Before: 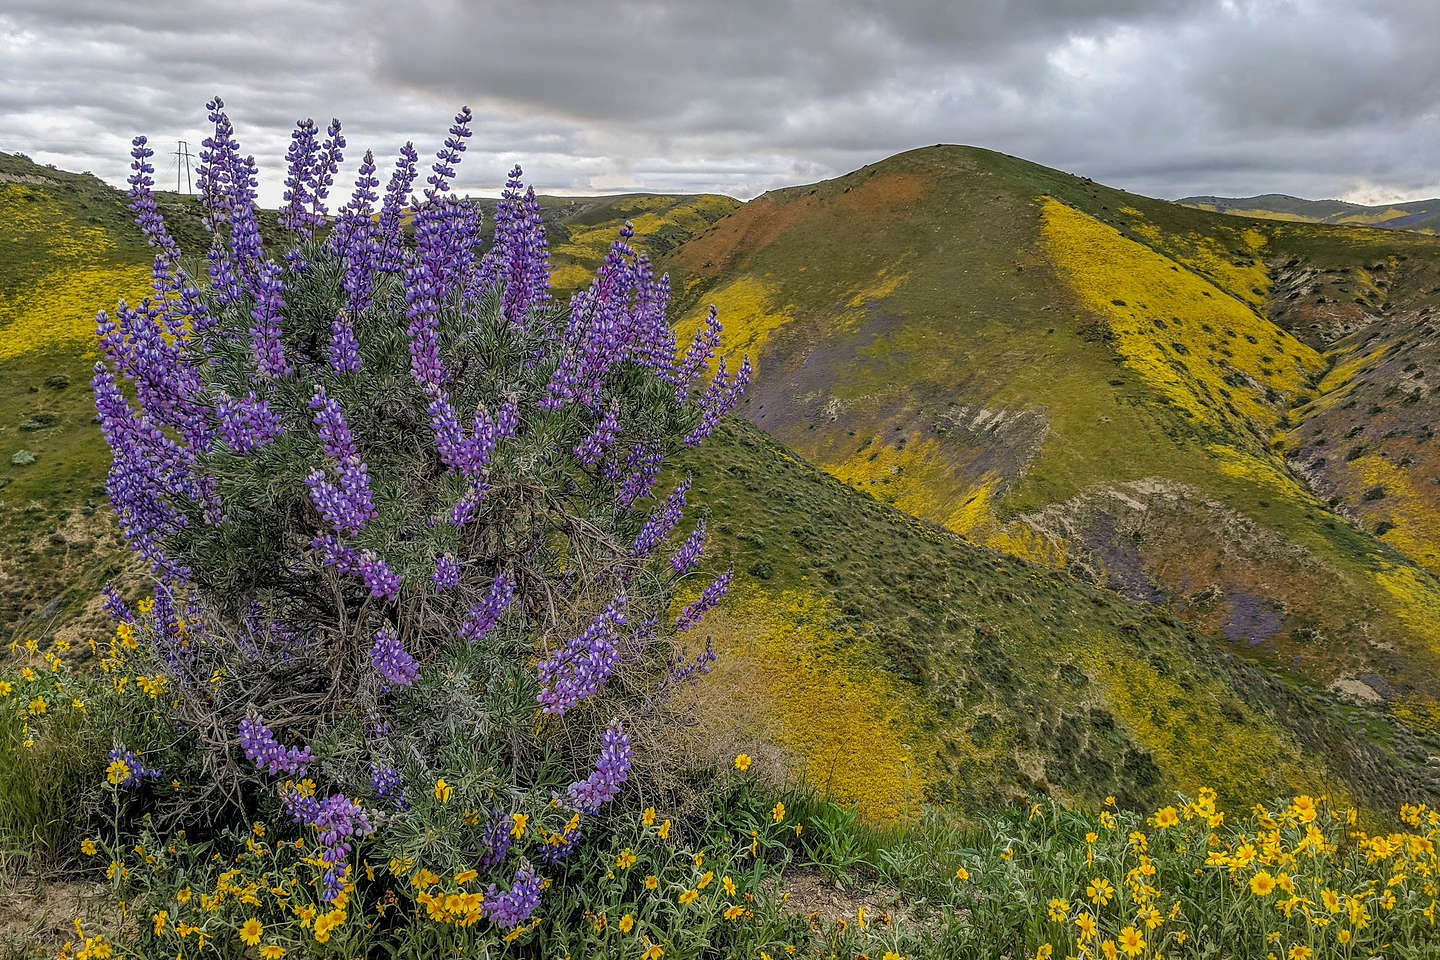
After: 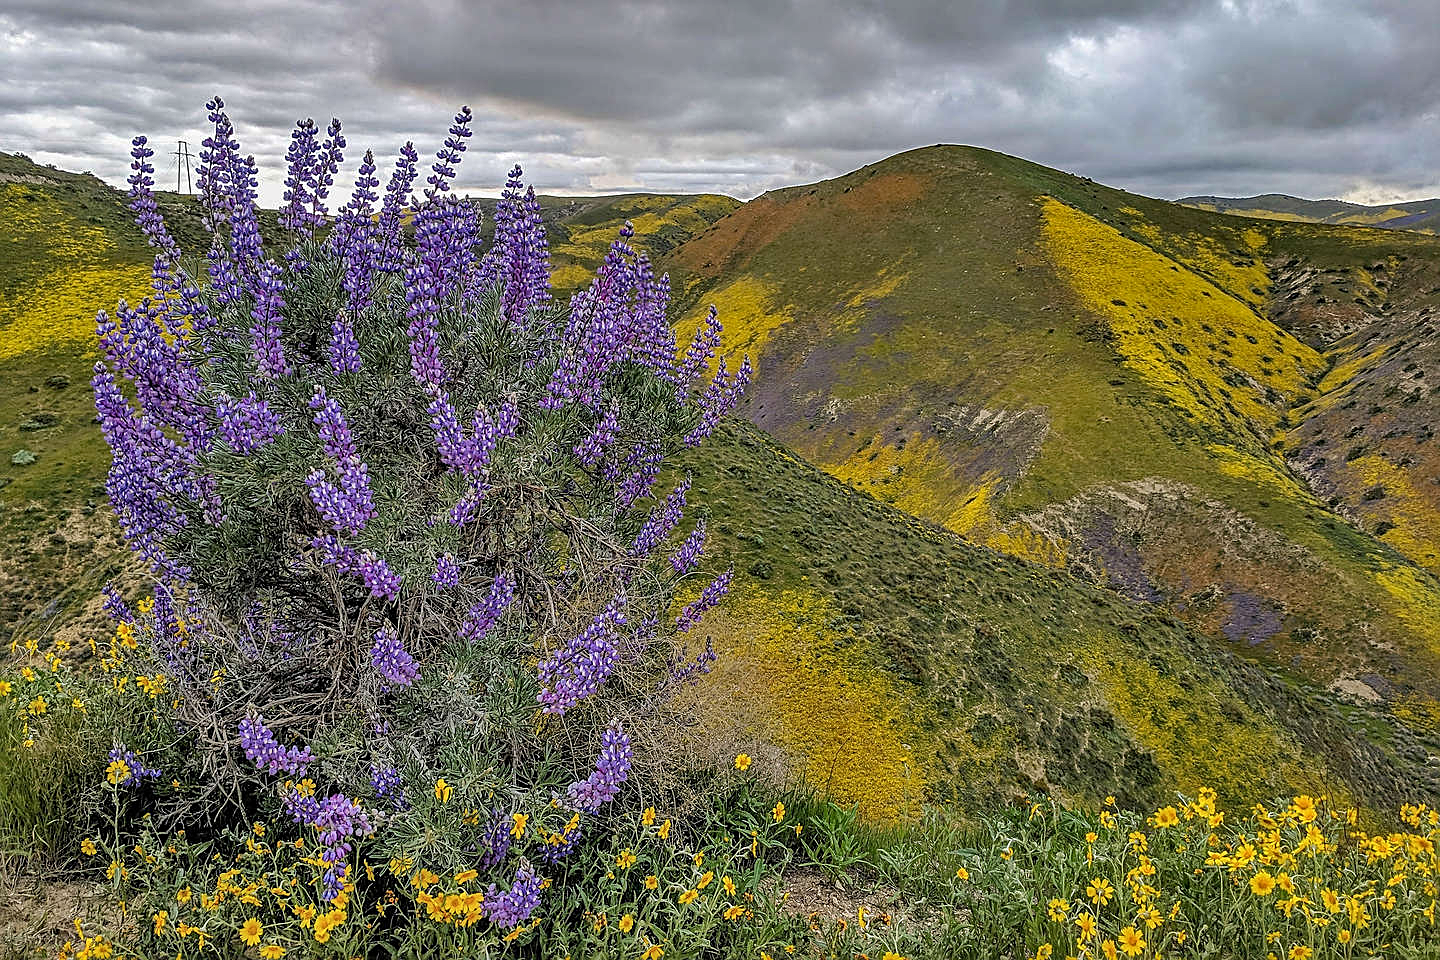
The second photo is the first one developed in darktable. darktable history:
sharpen: on, module defaults
haze removal: compatibility mode true, adaptive false
shadows and highlights: shadows 60.49, soften with gaussian
